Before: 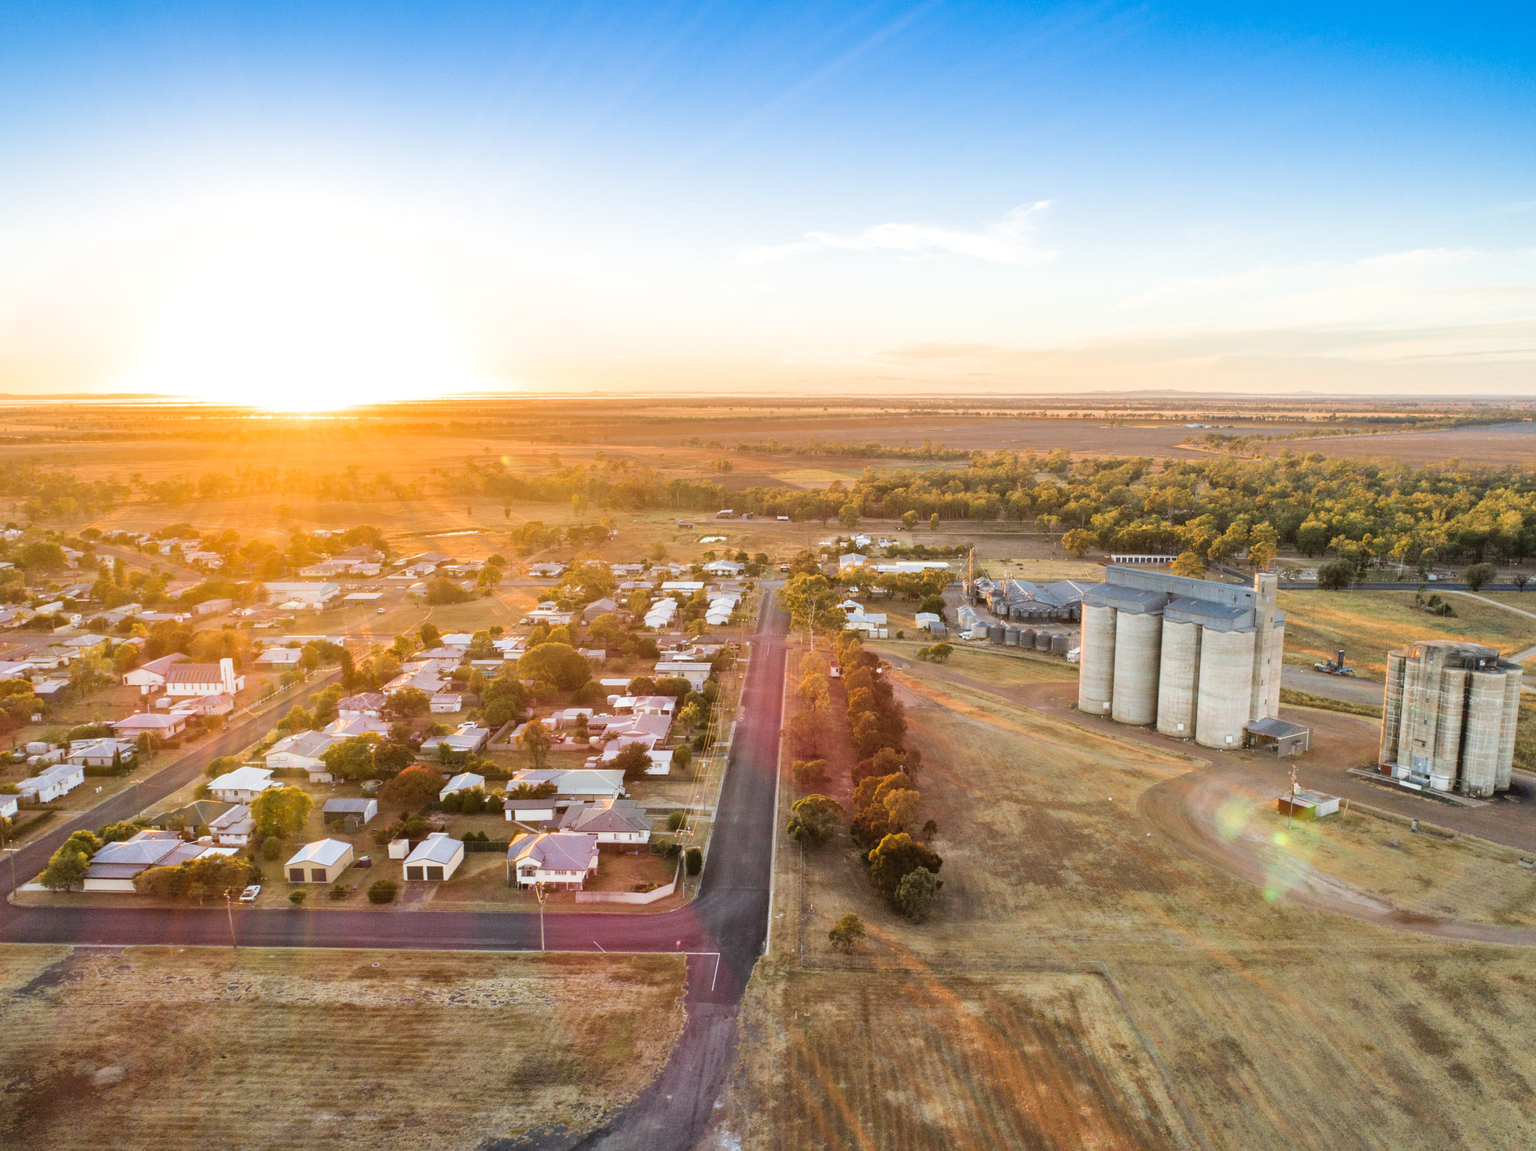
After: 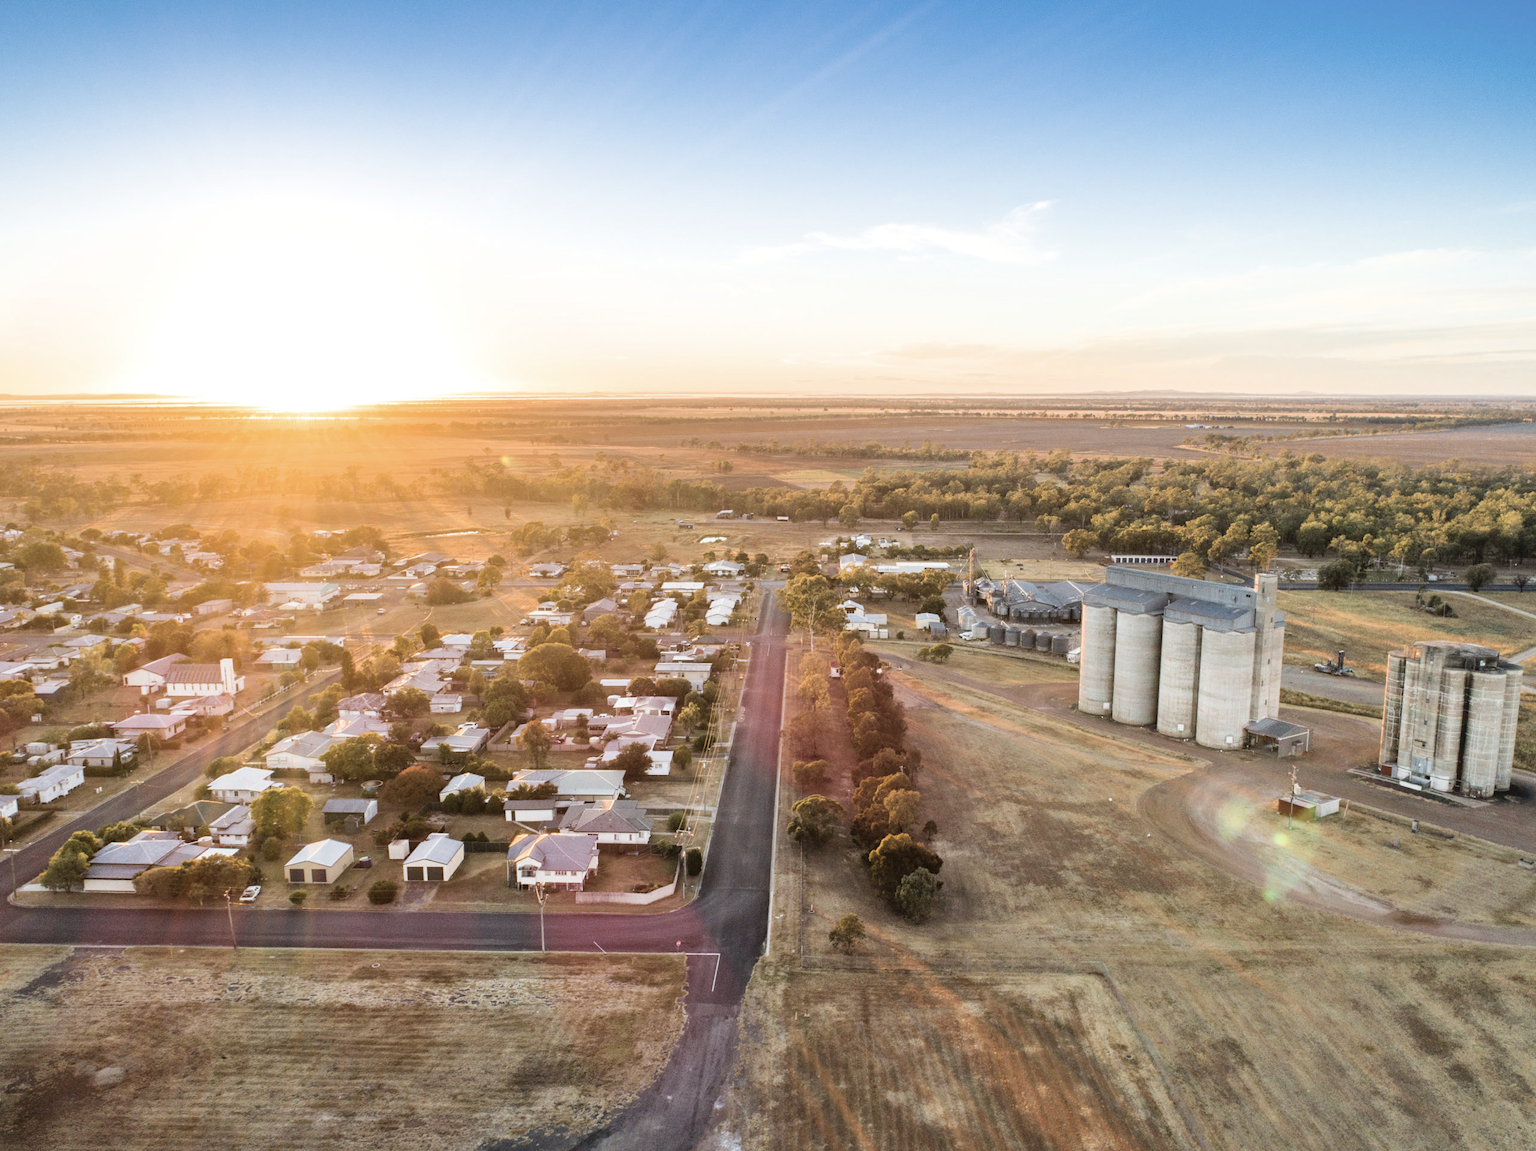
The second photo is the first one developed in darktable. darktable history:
contrast brightness saturation: contrast 0.096, saturation -0.302
